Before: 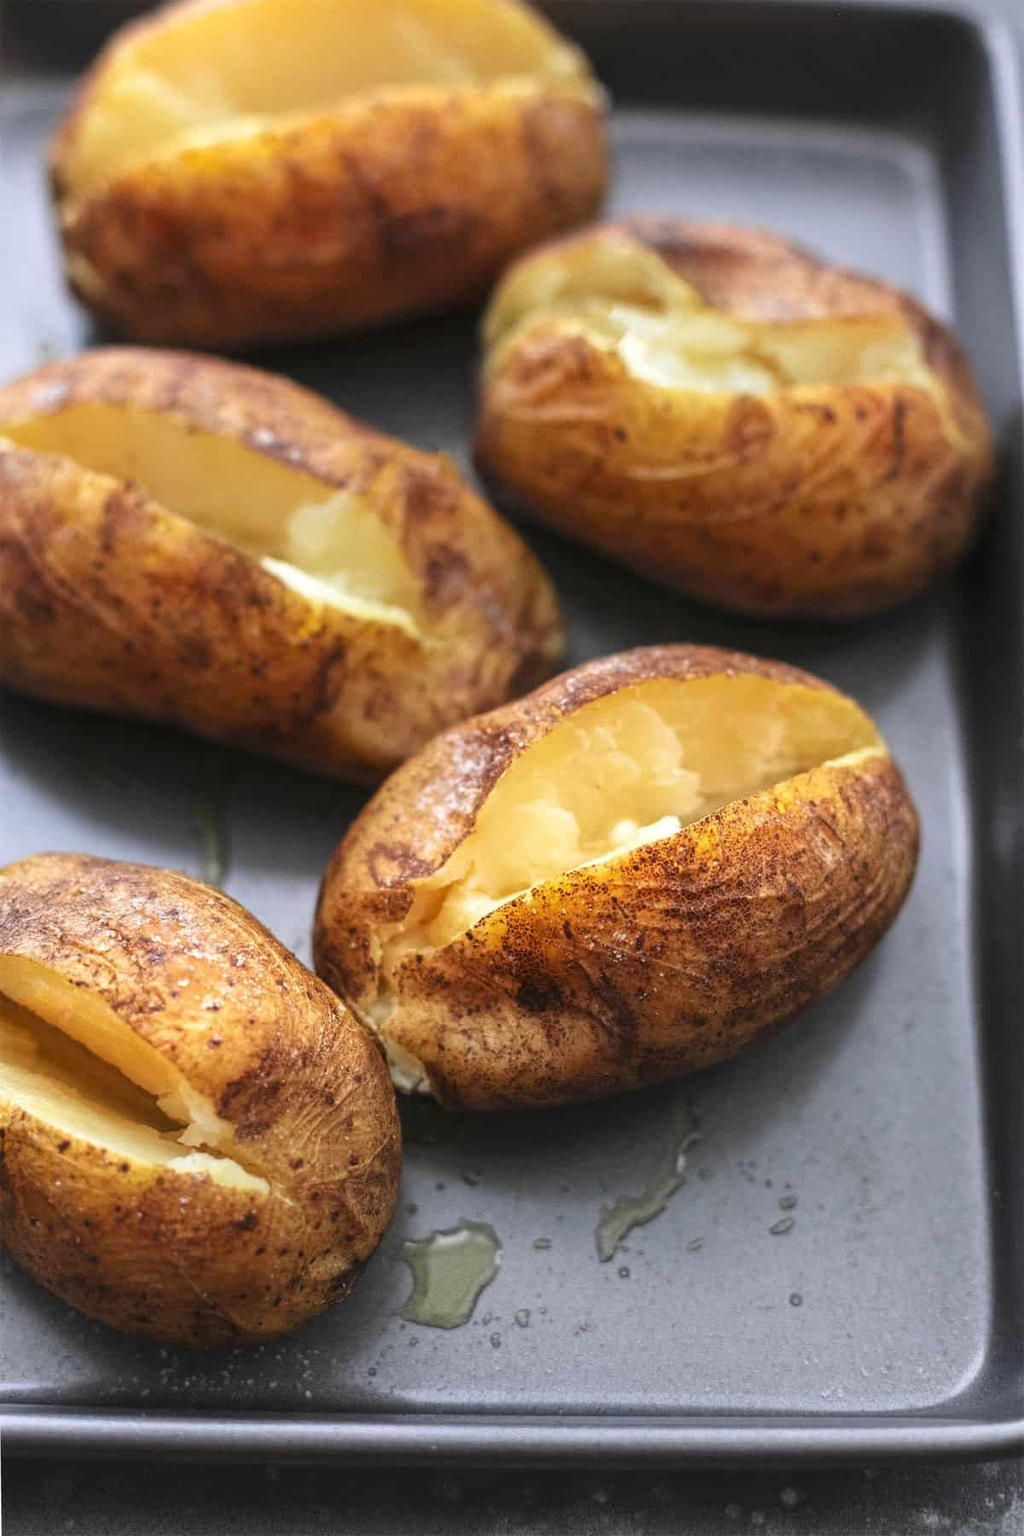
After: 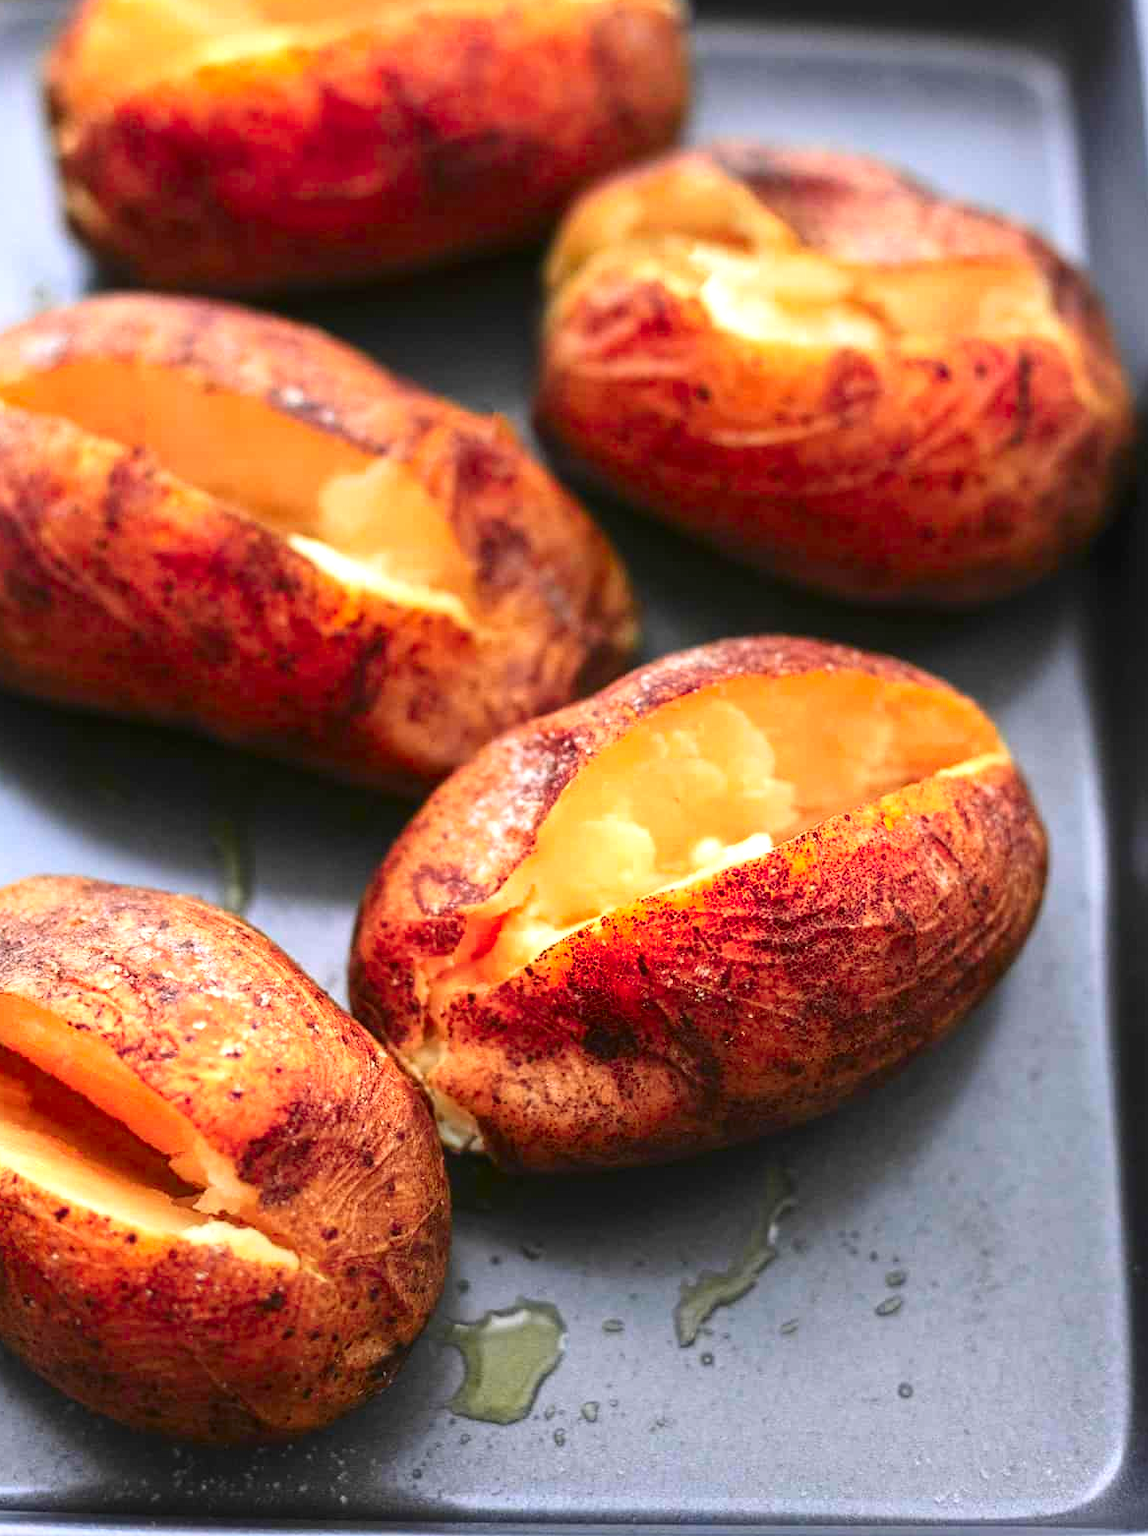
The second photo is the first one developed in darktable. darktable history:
crop: left 1.077%, top 6.09%, right 1.538%, bottom 7.079%
color zones: curves: ch1 [(0.24, 0.634) (0.75, 0.5)]; ch2 [(0.253, 0.437) (0.745, 0.491)]
exposure: black level correction 0, exposure 0.301 EV, compensate exposure bias true, compensate highlight preservation false
contrast brightness saturation: contrast 0.125, brightness -0.047, saturation 0.159
